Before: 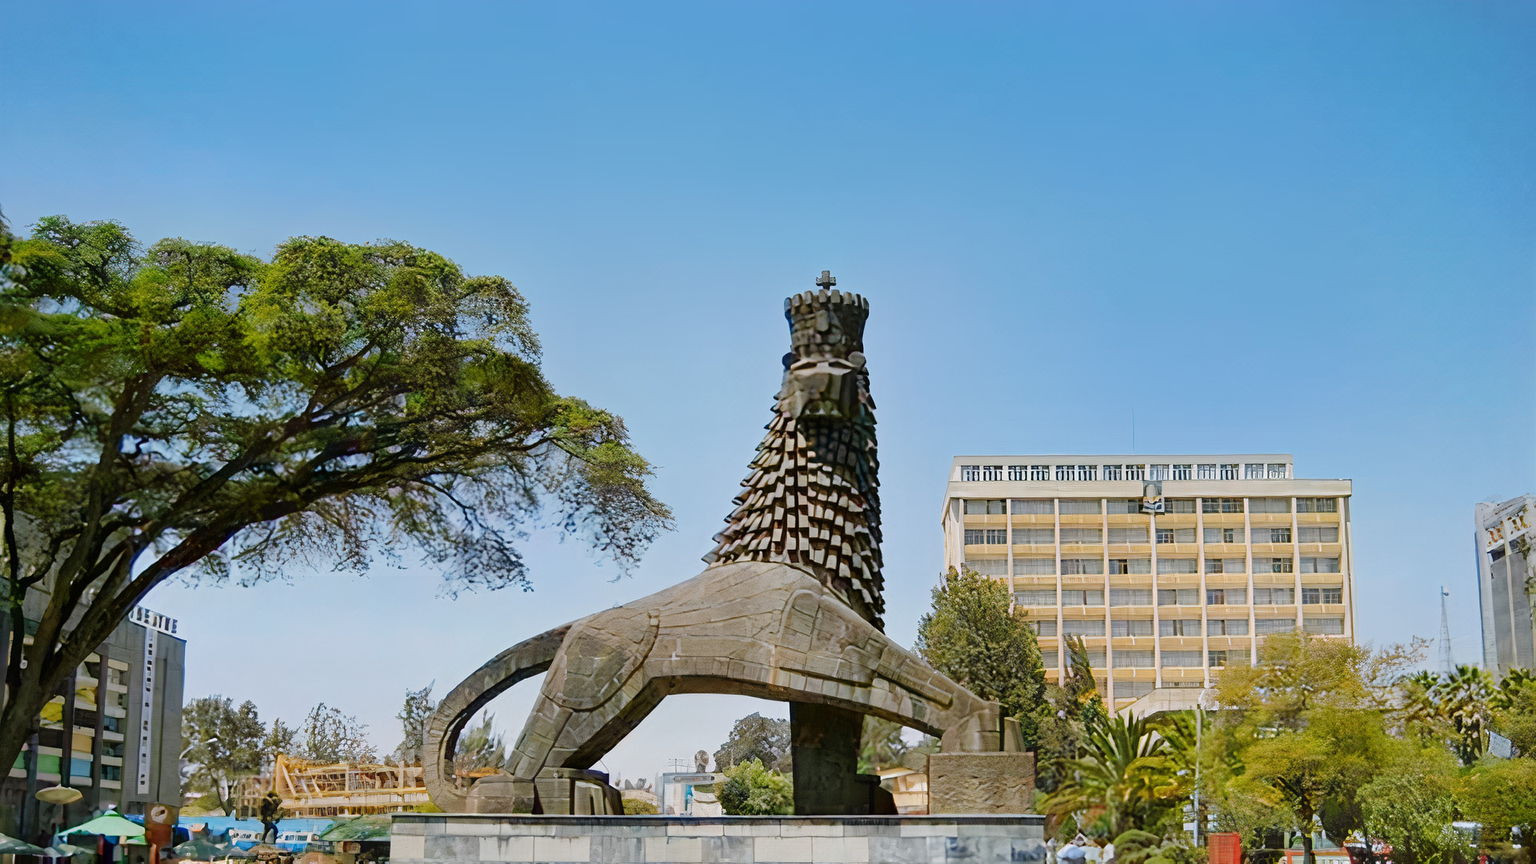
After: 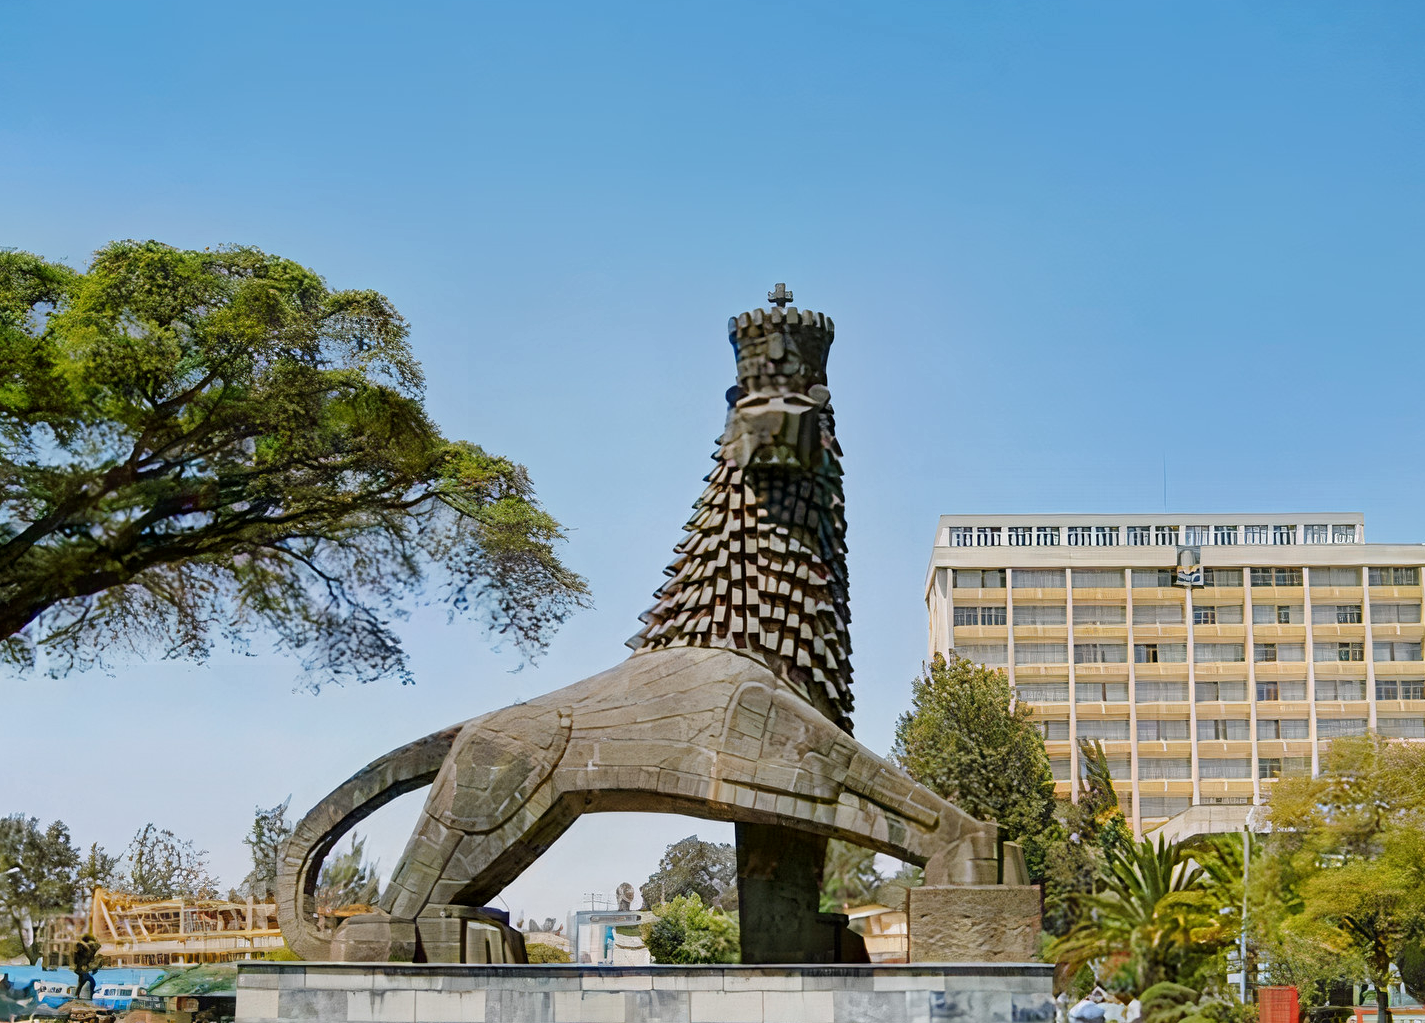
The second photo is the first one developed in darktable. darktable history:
local contrast: highlights 100%, shadows 100%, detail 120%, midtone range 0.2
crop and rotate: left 13.15%, top 5.251%, right 12.609%
